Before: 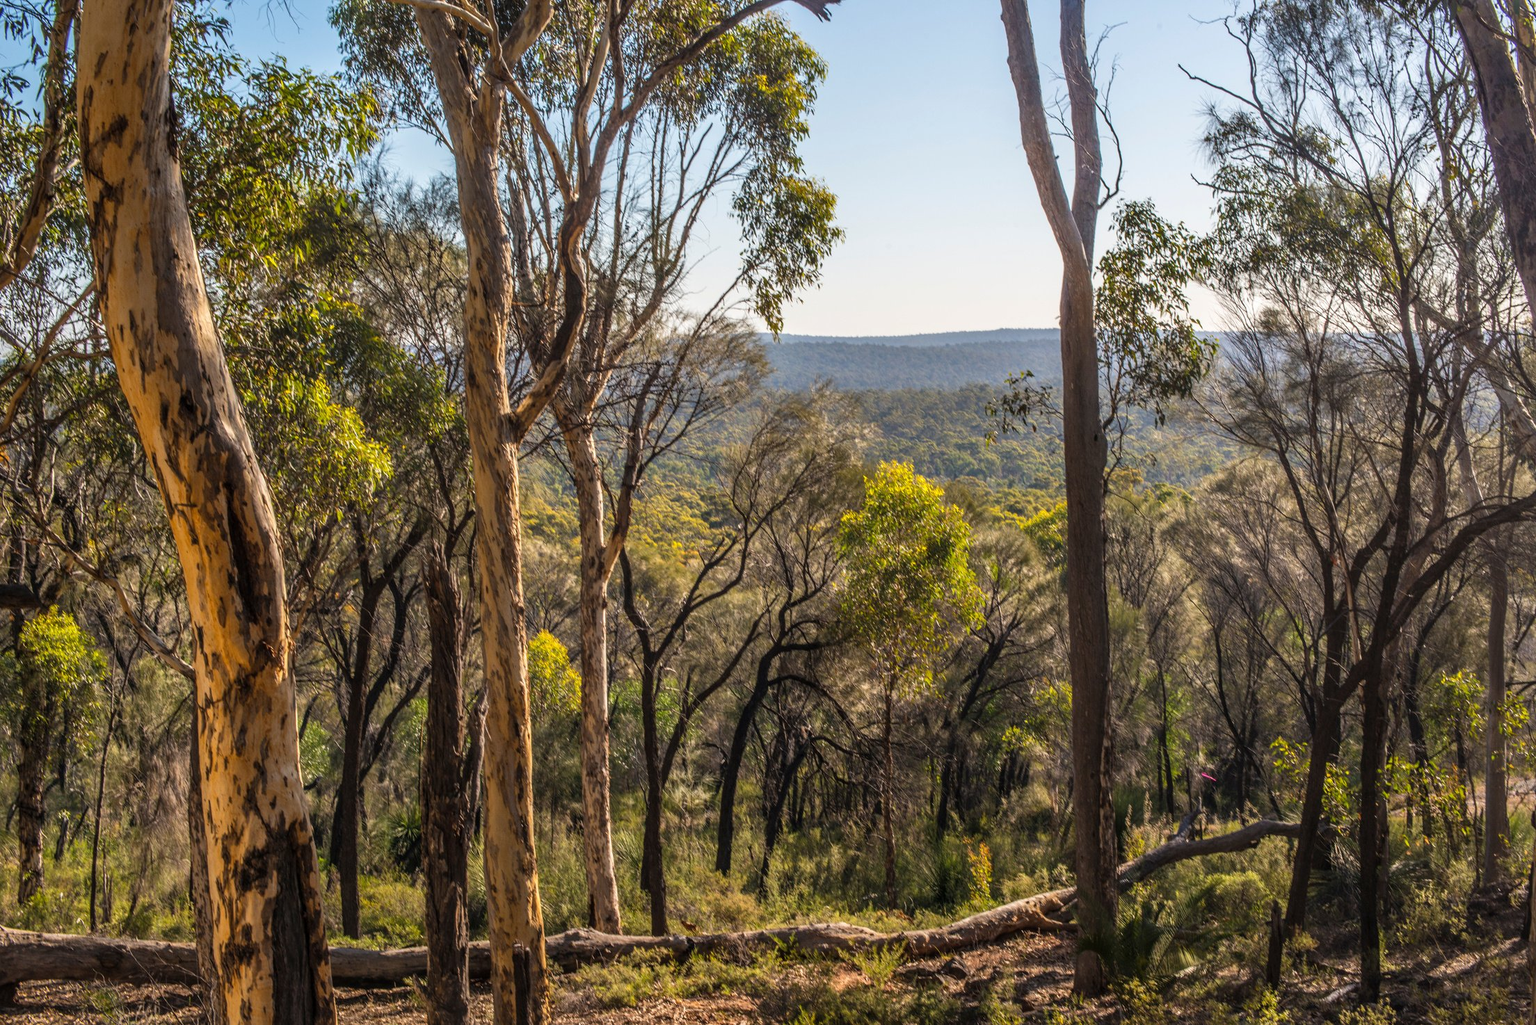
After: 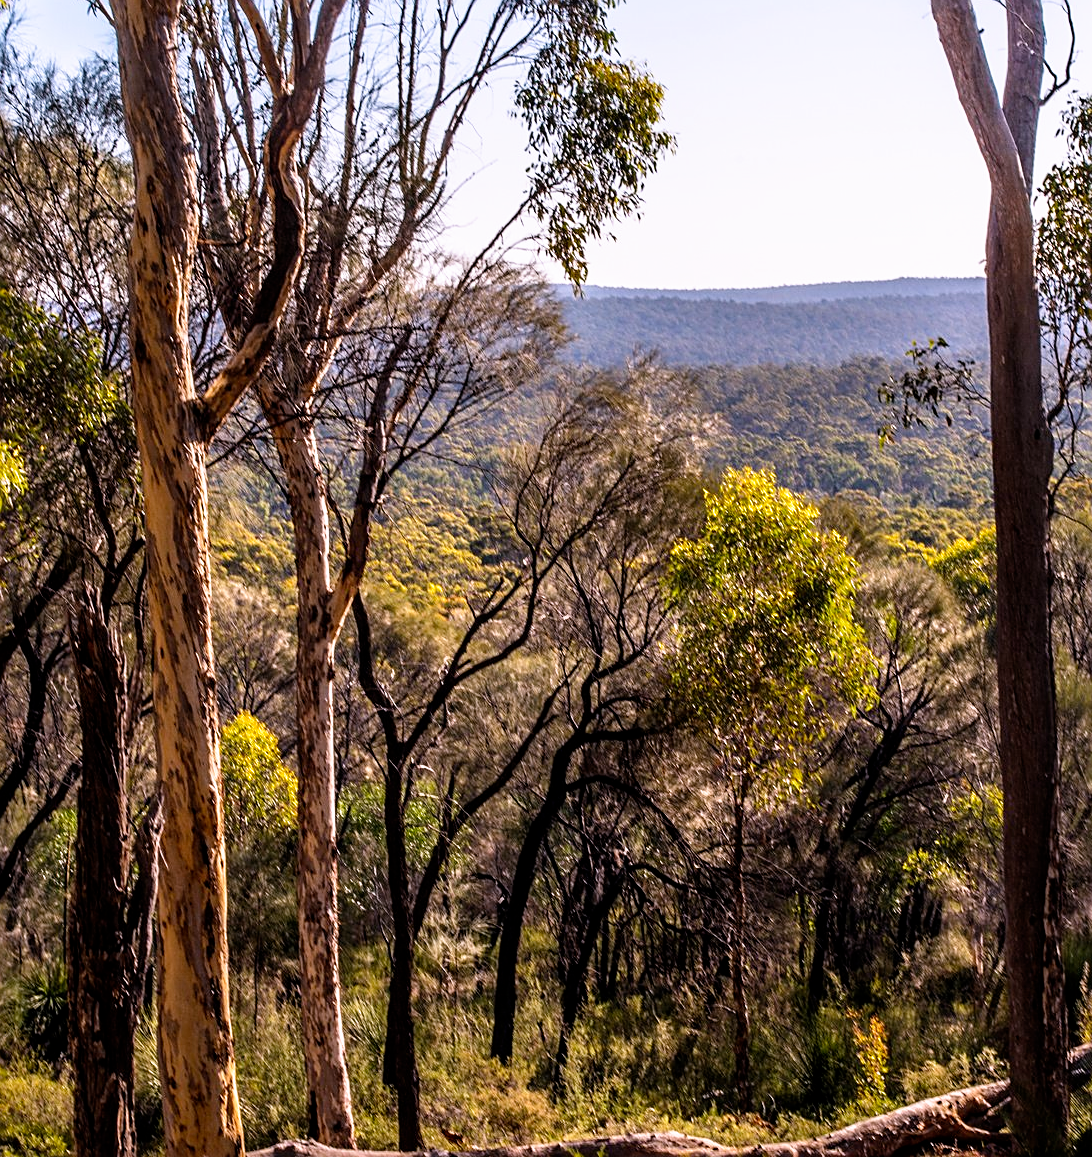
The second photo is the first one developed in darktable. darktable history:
crop and rotate: angle 0.02°, left 24.353%, top 13.219%, right 26.156%, bottom 8.224%
white balance: red 1.066, blue 1.119
filmic rgb: black relative exposure -8.7 EV, white relative exposure 2.7 EV, threshold 3 EV, target black luminance 0%, hardness 6.25, latitude 75%, contrast 1.325, highlights saturation mix -5%, preserve chrominance no, color science v5 (2021), iterations of high-quality reconstruction 0, enable highlight reconstruction true
sharpen: on, module defaults
